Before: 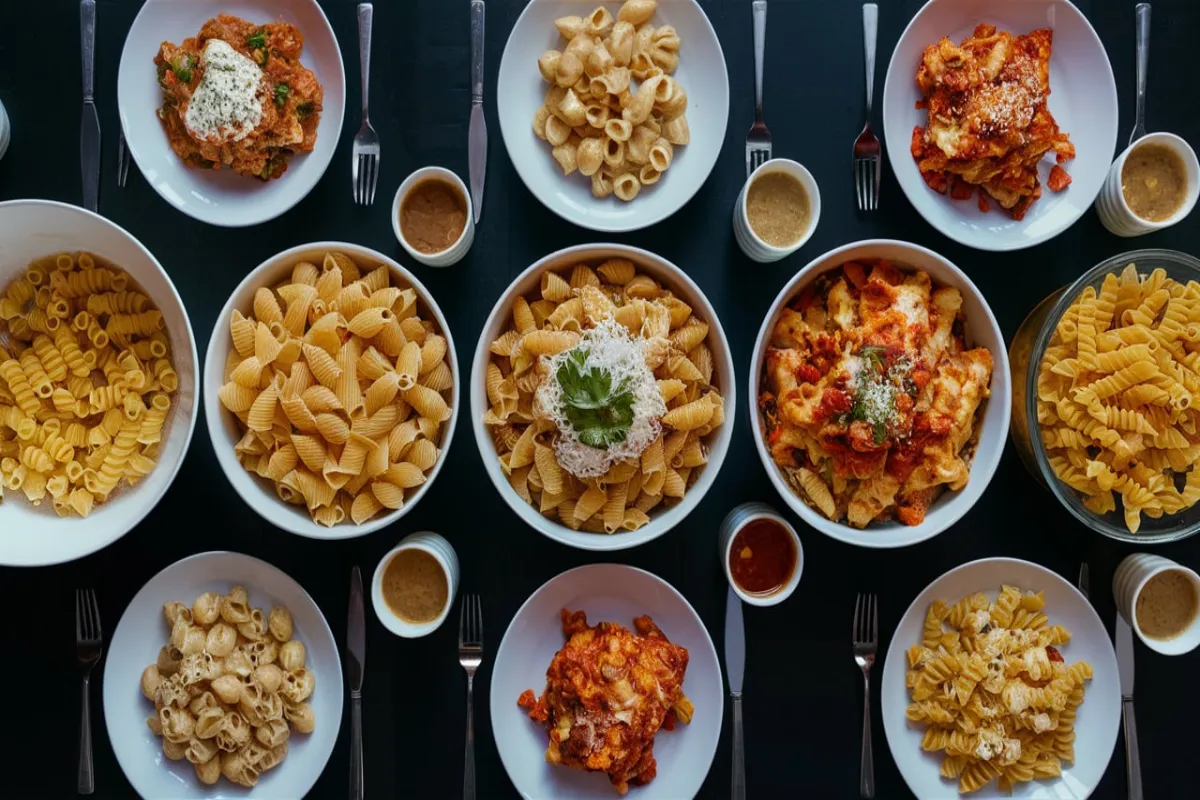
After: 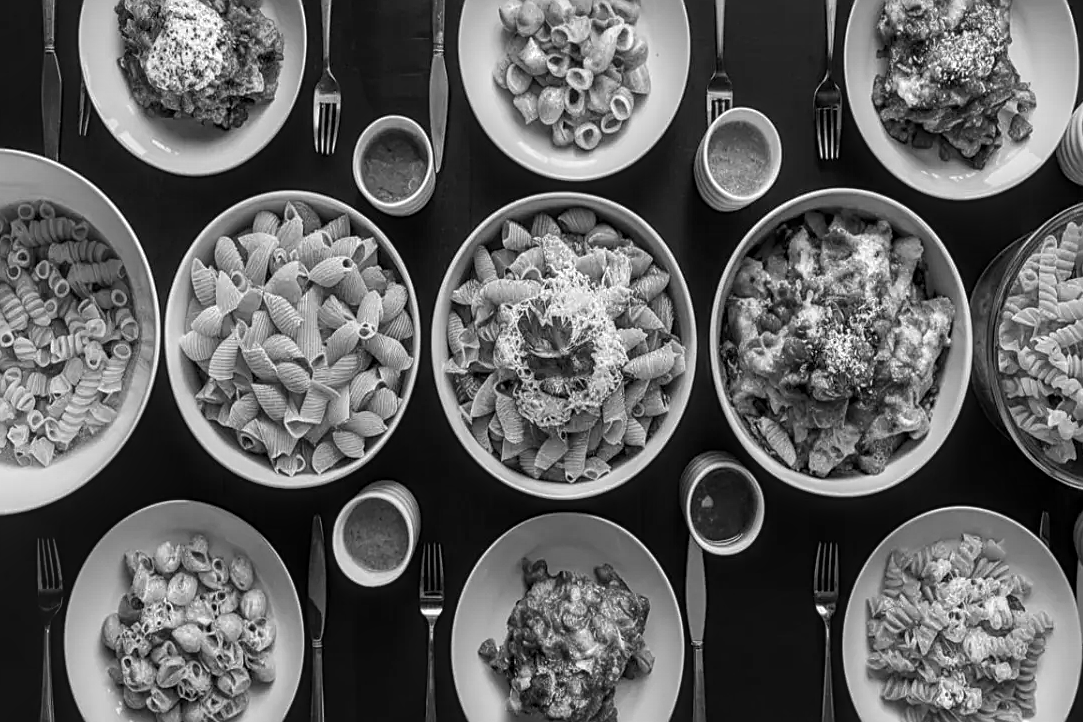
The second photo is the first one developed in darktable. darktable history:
contrast brightness saturation: contrast -0.1, saturation -0.1
crop: left 3.305%, top 6.436%, right 6.389%, bottom 3.258%
exposure: exposure 0.131 EV, compensate highlight preservation false
color contrast: green-magenta contrast 0, blue-yellow contrast 0
sharpen: on, module defaults
levels: levels [0, 0.498, 0.996]
local contrast: detail 150%
